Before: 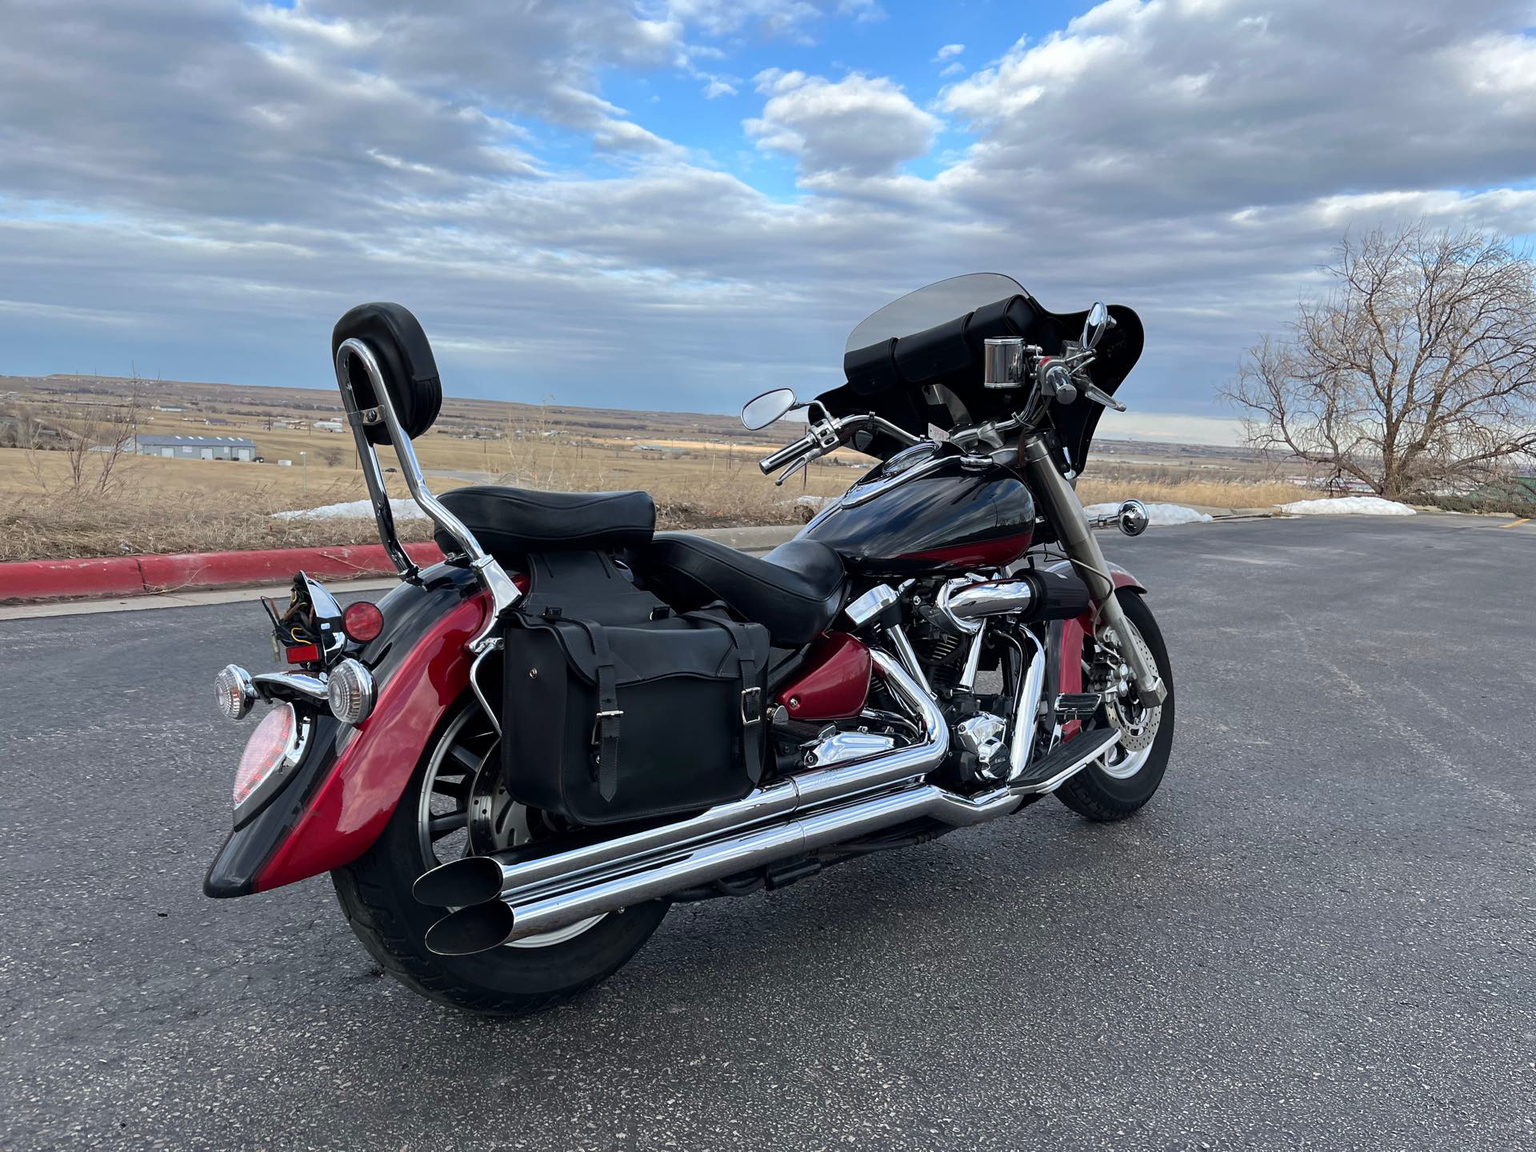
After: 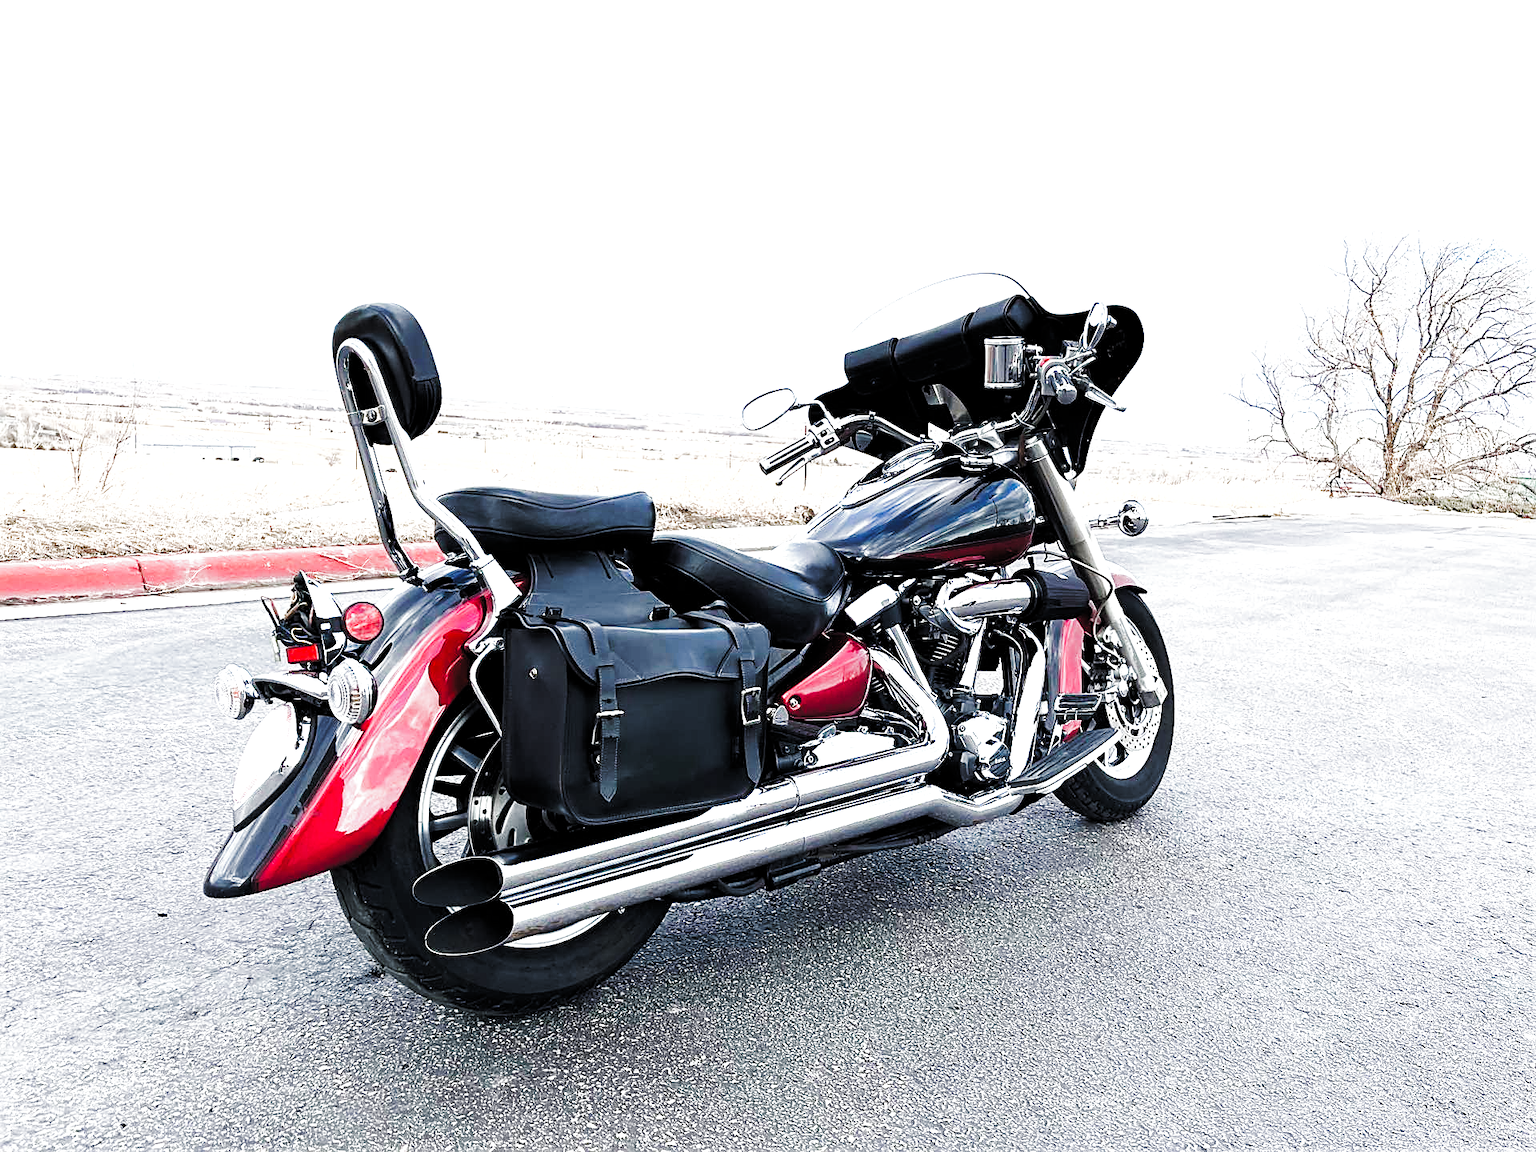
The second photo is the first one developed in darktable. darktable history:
sharpen: on, module defaults
base curve: curves: ch0 [(0, 0) (0.032, 0.025) (0.121, 0.166) (0.206, 0.329) (0.605, 0.79) (1, 1)], preserve colors none
filmic: grey point source 4.09, black point source -8.08, white point source 3.12, grey point target 18, white point target 100, output power 2.2, latitude stops 2, contrast 1.53, saturation 100, global saturation 100
